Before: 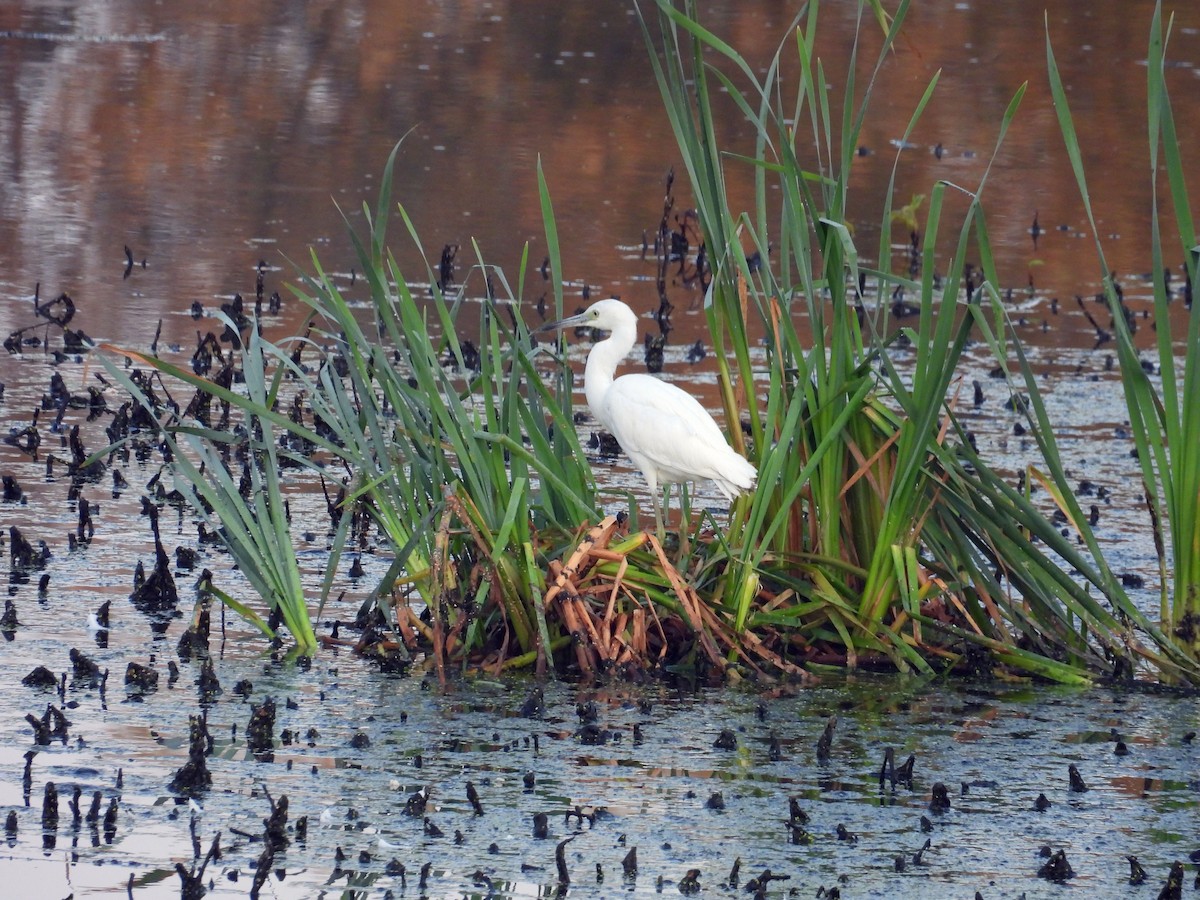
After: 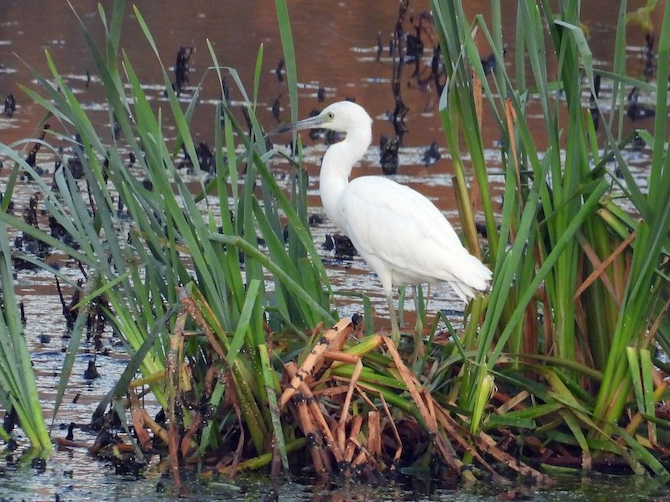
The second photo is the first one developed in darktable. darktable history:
crop and rotate: left 22.13%, top 22.054%, right 22.026%, bottom 22.102%
rgb levels: preserve colors max RGB
